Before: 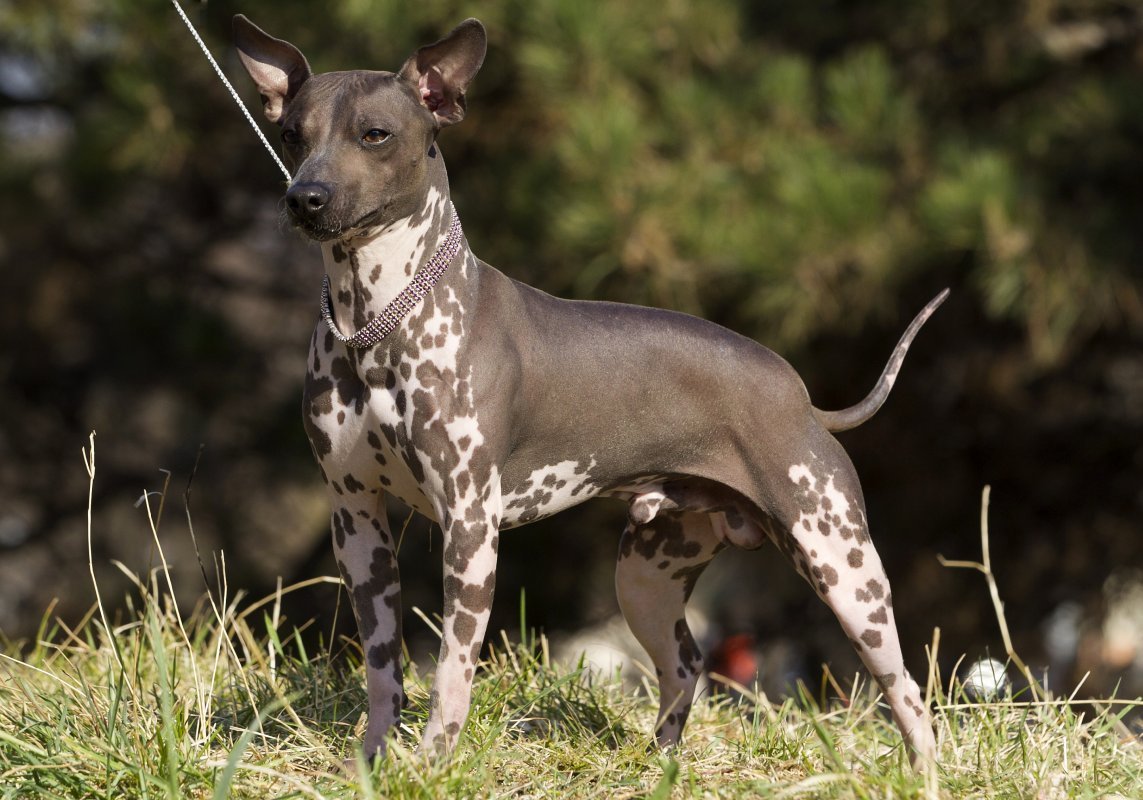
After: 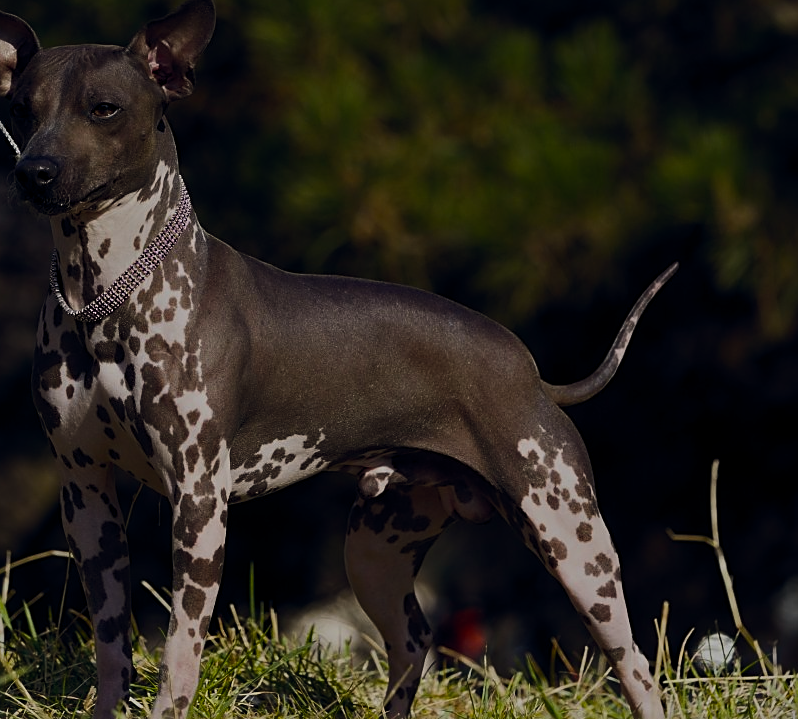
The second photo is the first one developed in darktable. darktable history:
tone equalizer: -8 EV -1.99 EV, -7 EV -1.96 EV, -6 EV -1.98 EV, -5 EV -1.97 EV, -4 EV -1.98 EV, -3 EV -1.99 EV, -2 EV -2 EV, -1 EV -1.61 EV, +0 EV -1.98 EV
crop and rotate: left 23.794%, top 3.276%, right 6.353%, bottom 6.828%
color balance rgb: global offset › chroma 0.06%, global offset › hue 254.33°, linear chroma grading › global chroma 14.953%, perceptual saturation grading › global saturation 20.944%, perceptual saturation grading › highlights -19.988%, perceptual saturation grading › shadows 29.33%, perceptual brilliance grading › highlights 18.423%, perceptual brilliance grading › mid-tones 31.293%, perceptual brilliance grading › shadows -31.583%
sharpen: on, module defaults
